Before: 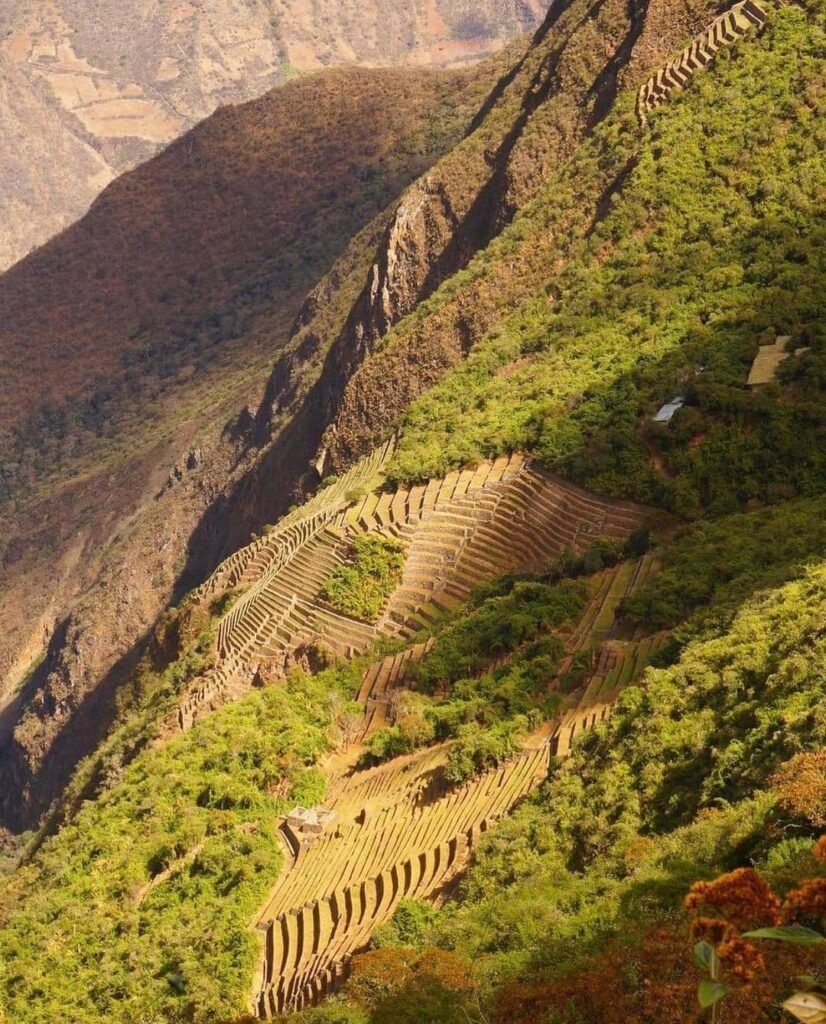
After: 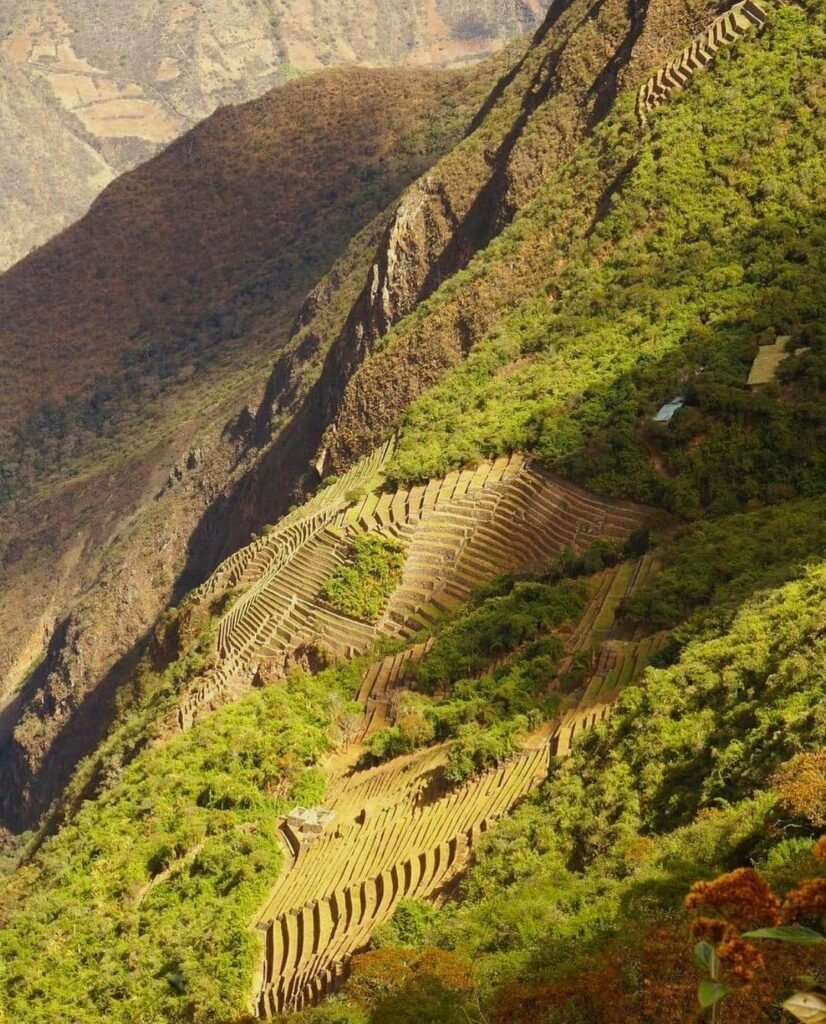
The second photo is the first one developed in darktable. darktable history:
color correction: highlights a* -8, highlights b* 3.1
